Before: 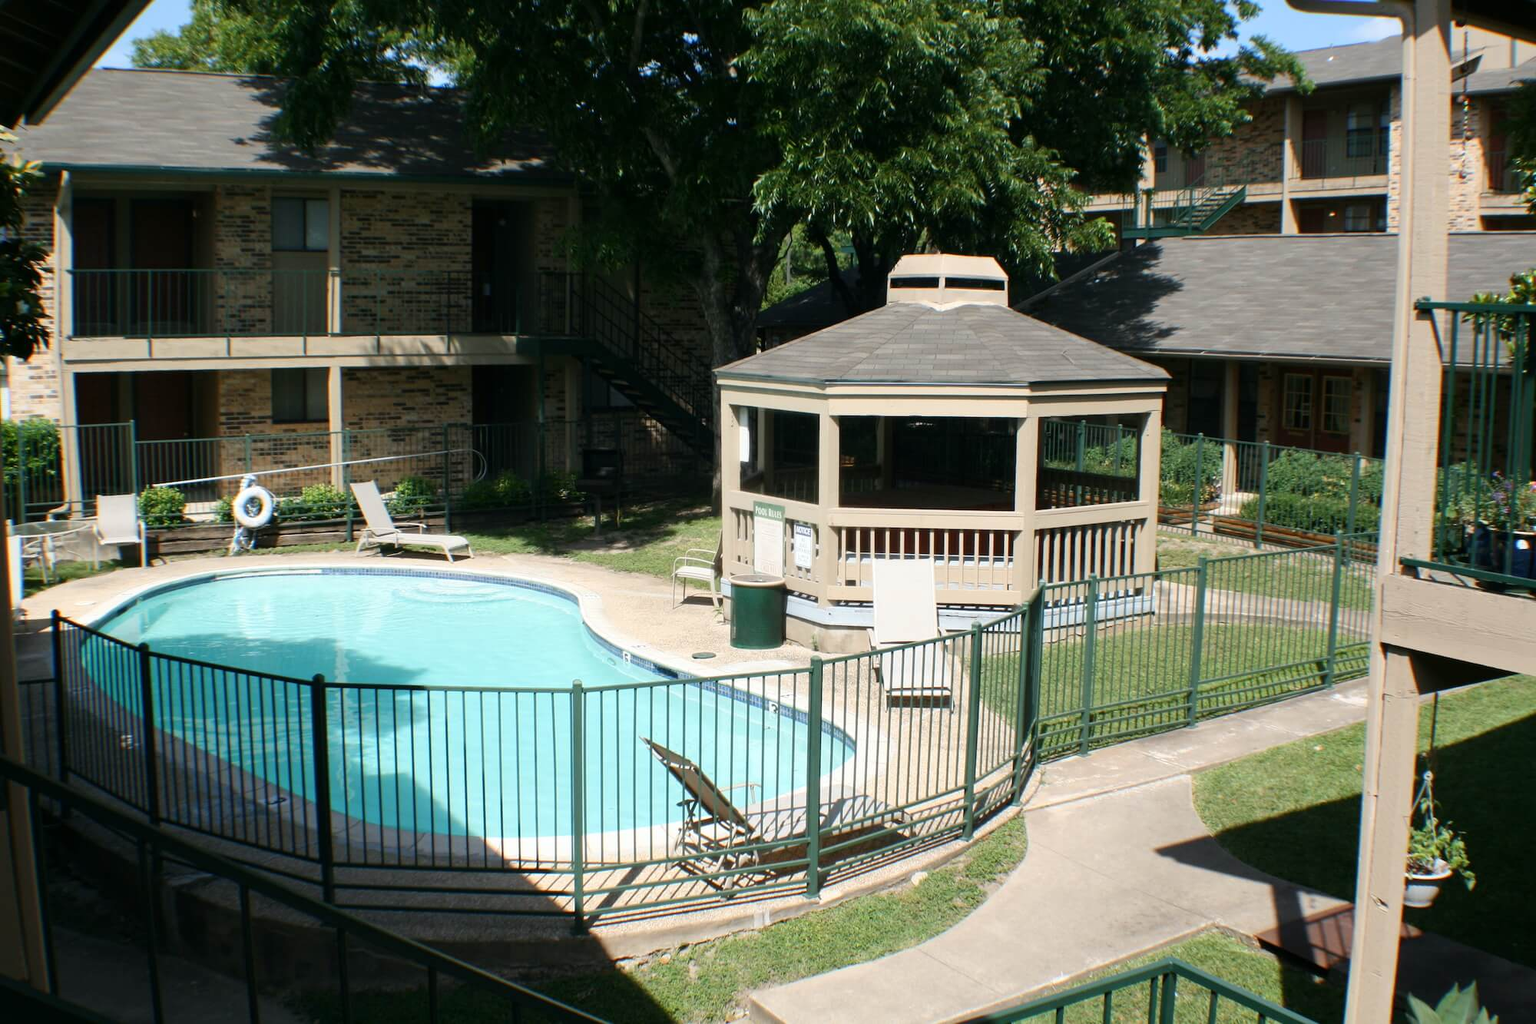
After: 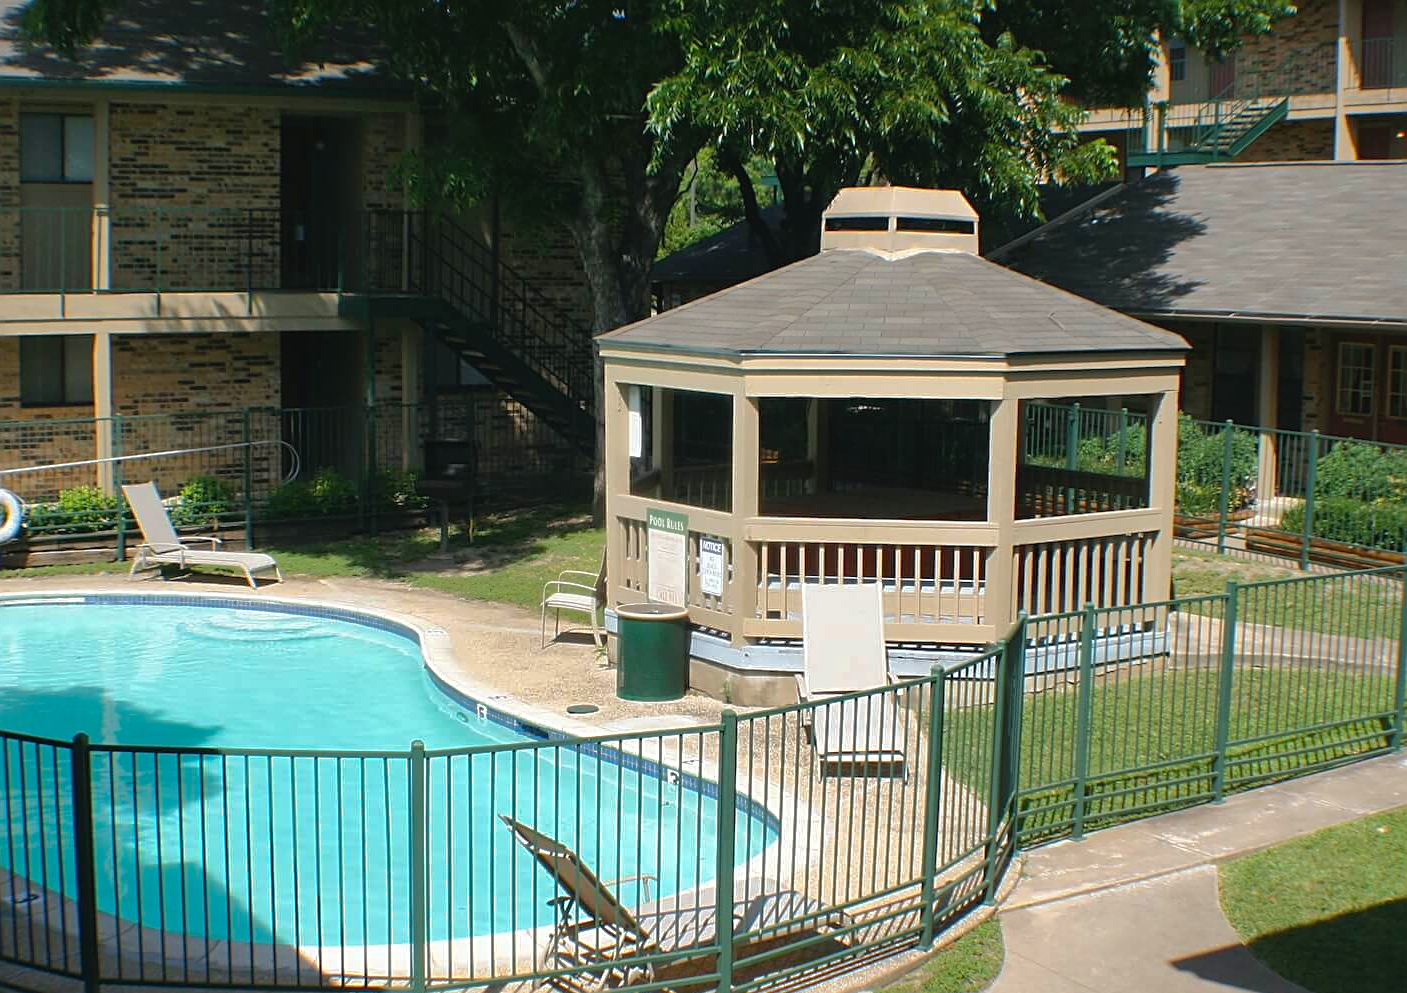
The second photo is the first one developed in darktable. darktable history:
crop and rotate: left 16.733%, top 10.804%, right 12.87%, bottom 14.641%
shadows and highlights: shadows 39.47, highlights -59.74
color balance rgb: global offset › luminance 0.252%, linear chroma grading › global chroma 14.775%, perceptual saturation grading › global saturation 0.813%, global vibrance 11.248%
sharpen: on, module defaults
